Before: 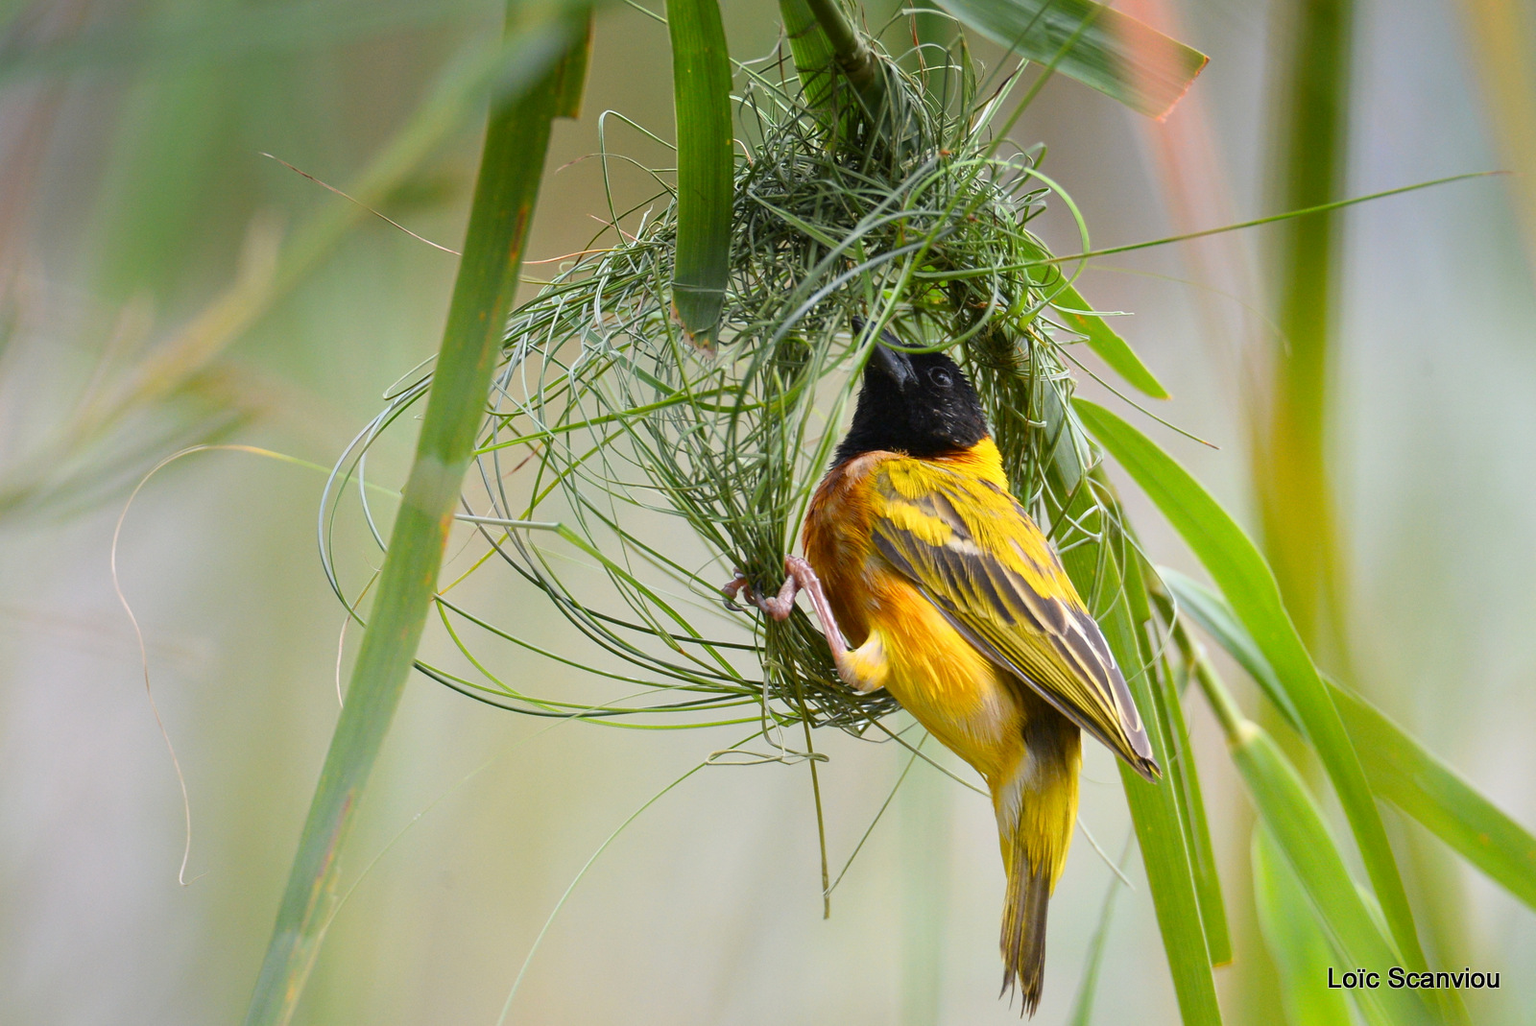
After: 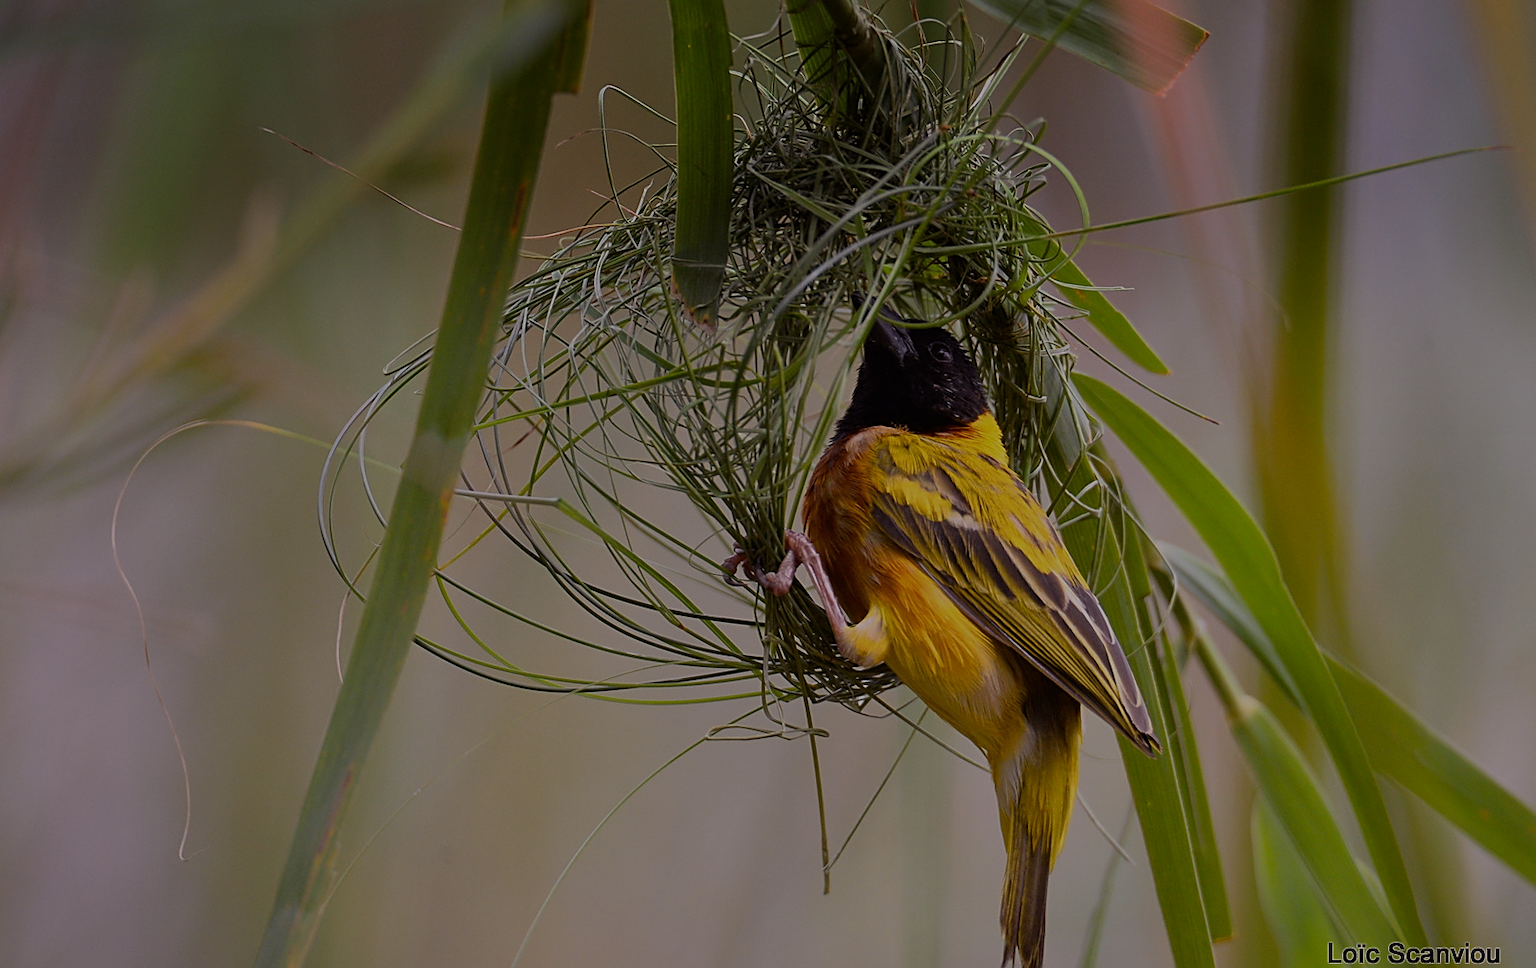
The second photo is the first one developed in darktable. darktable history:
exposure: black level correction 0, exposure 0.69 EV, compensate exposure bias true, compensate highlight preservation false
color balance rgb: power › luminance -7.633%, power › chroma 1.344%, power › hue 330.41°, perceptual saturation grading › global saturation -2.142%, perceptual saturation grading › highlights -7.254%, perceptual saturation grading › mid-tones 7.521%, perceptual saturation grading › shadows 2.997%, perceptual brilliance grading › highlights 9.462%, perceptual brilliance grading › mid-tones 5.144%, global vibrance 9.48%
crop and rotate: top 2.485%, bottom 3.036%
sharpen: on, module defaults
color zones: curves: ch0 [(0, 0.5) (0.143, 0.5) (0.286, 0.5) (0.429, 0.495) (0.571, 0.437) (0.714, 0.44) (0.857, 0.496) (1, 0.5)]
